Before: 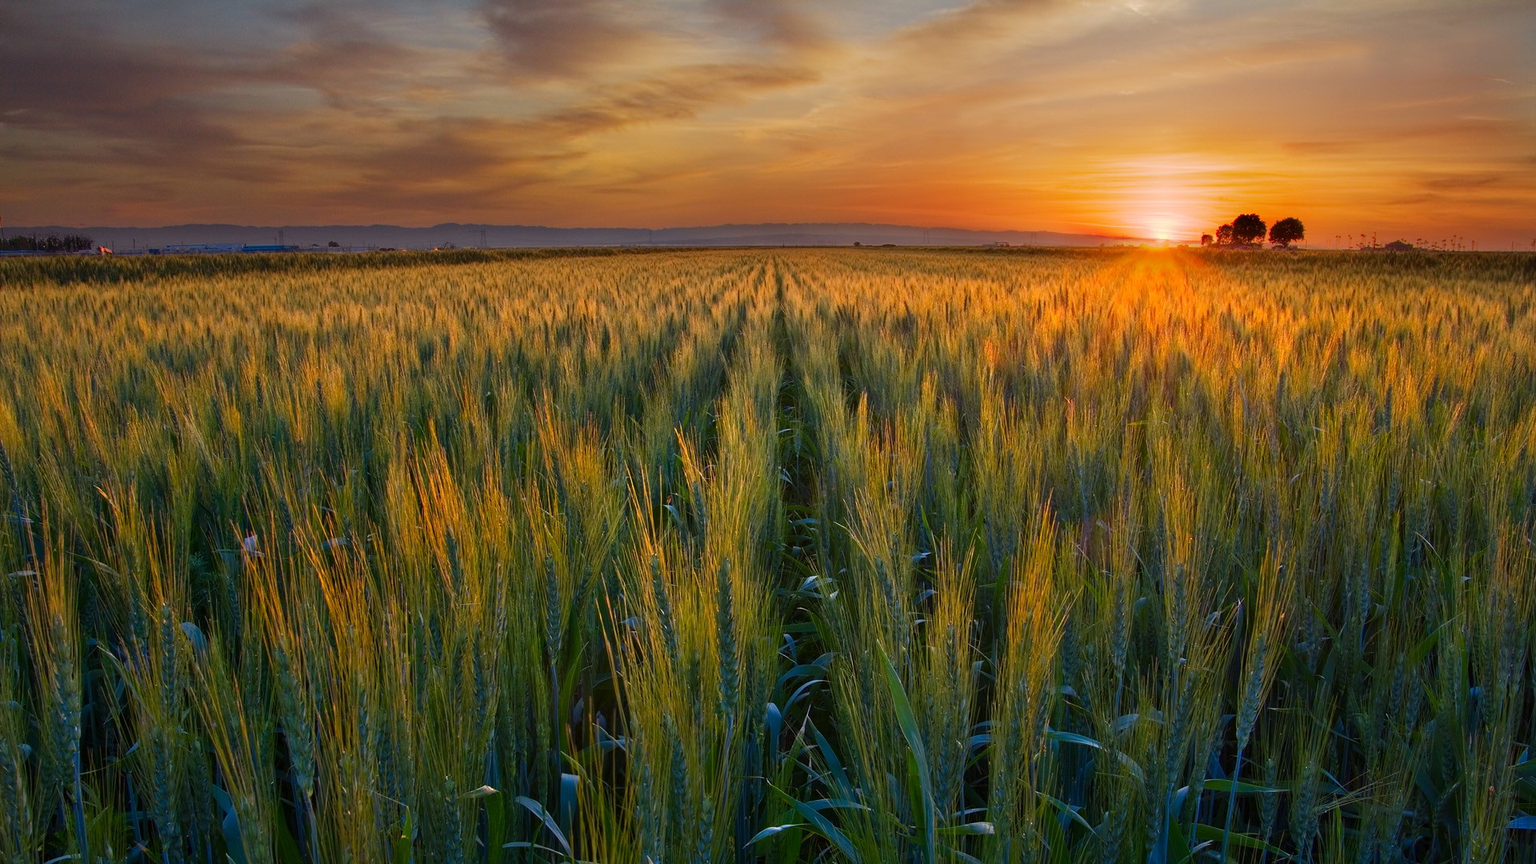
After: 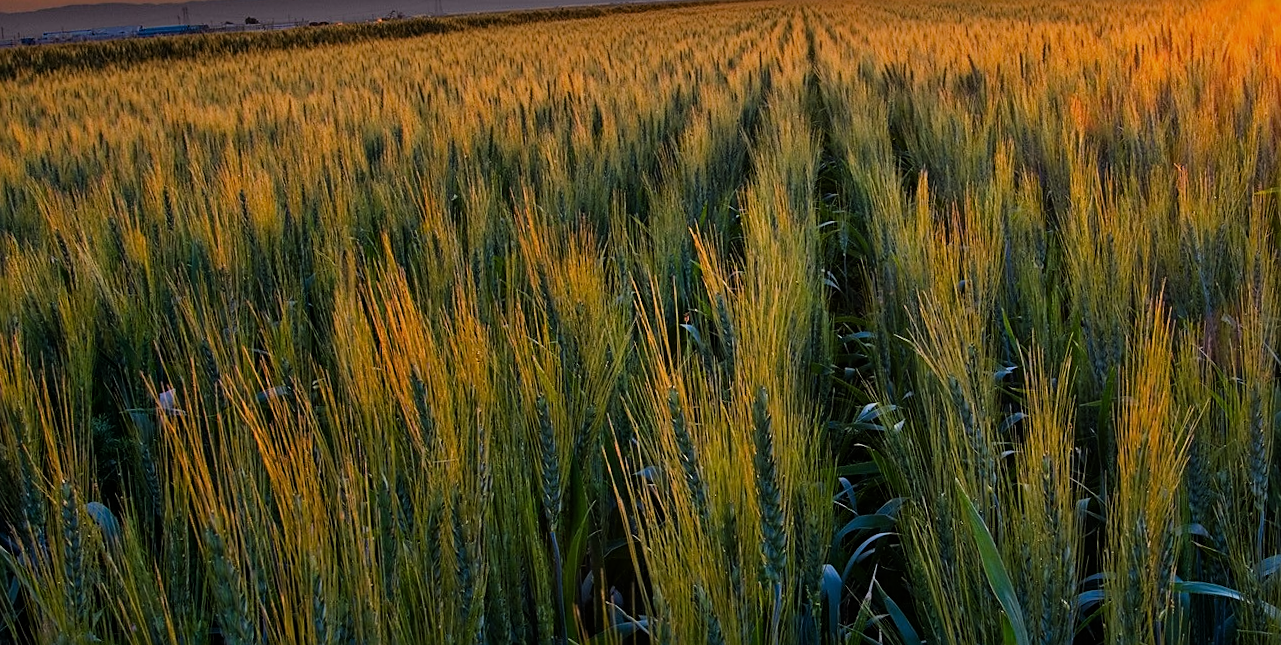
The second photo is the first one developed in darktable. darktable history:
tone equalizer: on, module defaults
filmic rgb: black relative exposure -7.65 EV, white relative exposure 4.56 EV, hardness 3.61, color science v6 (2022)
sharpen: on, module defaults
crop: left 6.488%, top 27.668%, right 24.183%, bottom 8.656%
rotate and perspective: rotation -3°, crop left 0.031, crop right 0.968, crop top 0.07, crop bottom 0.93
